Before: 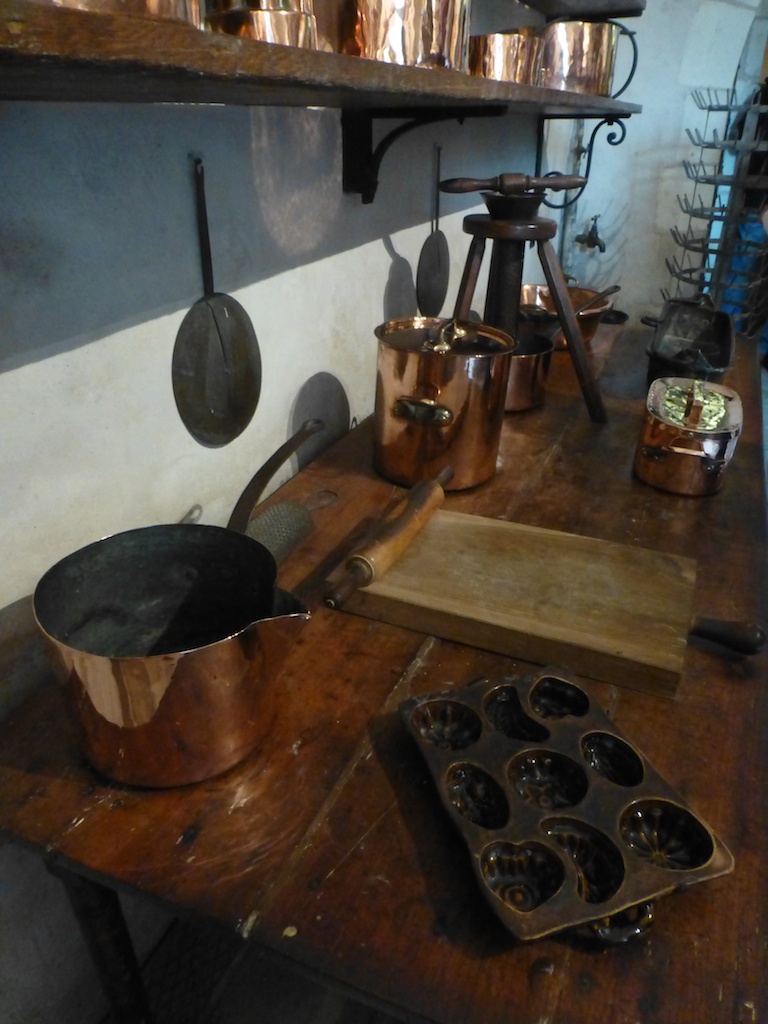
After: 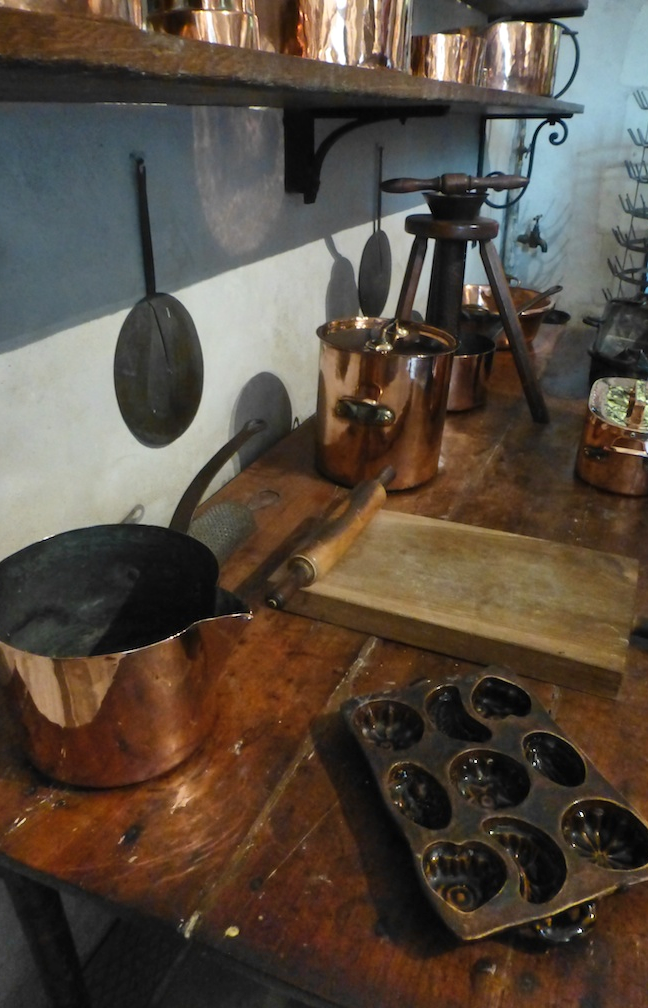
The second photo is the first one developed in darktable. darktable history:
shadows and highlights: soften with gaussian
crop: left 7.598%, right 7.873%
tone equalizer: on, module defaults
